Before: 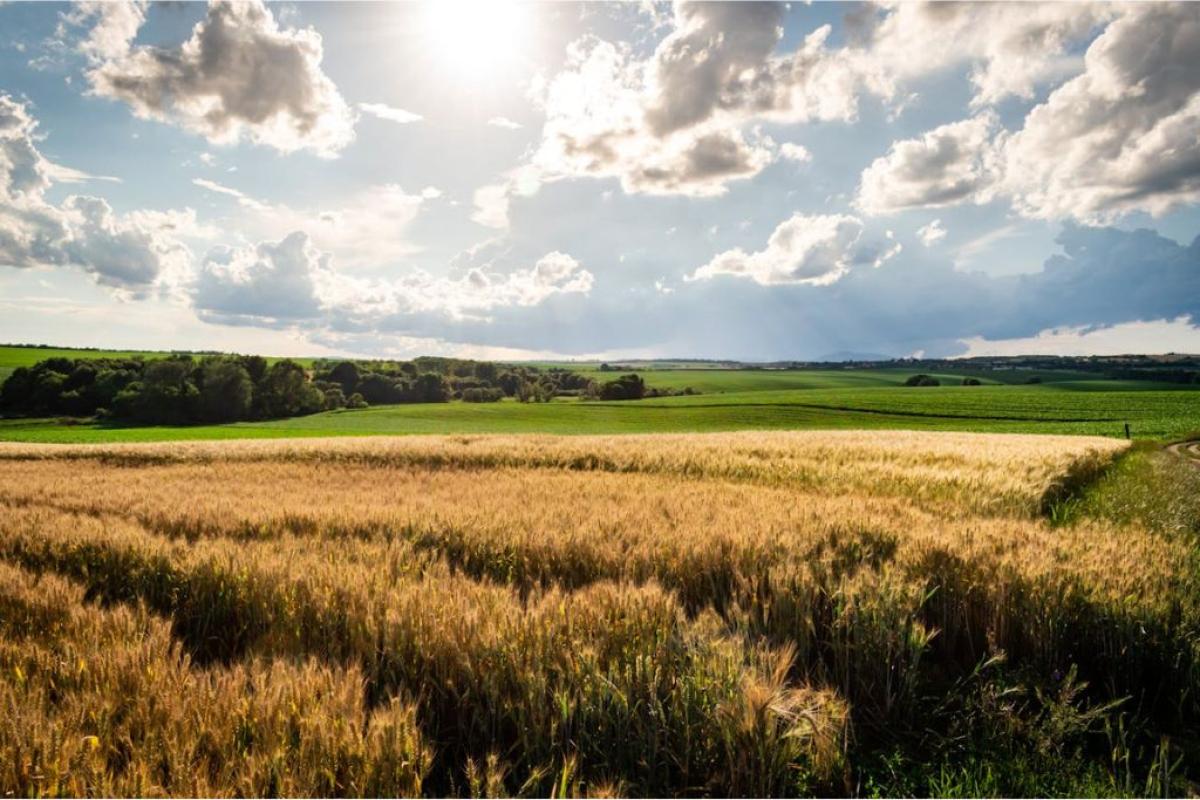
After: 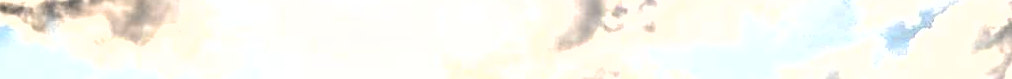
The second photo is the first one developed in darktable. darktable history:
white balance: emerald 1
velvia: strength 32%, mid-tones bias 0.2
exposure: exposure 0.6 EV, compensate highlight preservation false
tone equalizer: -8 EV -0.75 EV, -7 EV -0.7 EV, -6 EV -0.6 EV, -5 EV -0.4 EV, -3 EV 0.4 EV, -2 EV 0.6 EV, -1 EV 0.7 EV, +0 EV 0.75 EV, edges refinement/feathering 500, mask exposure compensation -1.57 EV, preserve details no
crop and rotate: left 9.644%, top 9.491%, right 6.021%, bottom 80.509%
shadows and highlights: highlights color adjustment 0%, low approximation 0.01, soften with gaussian
